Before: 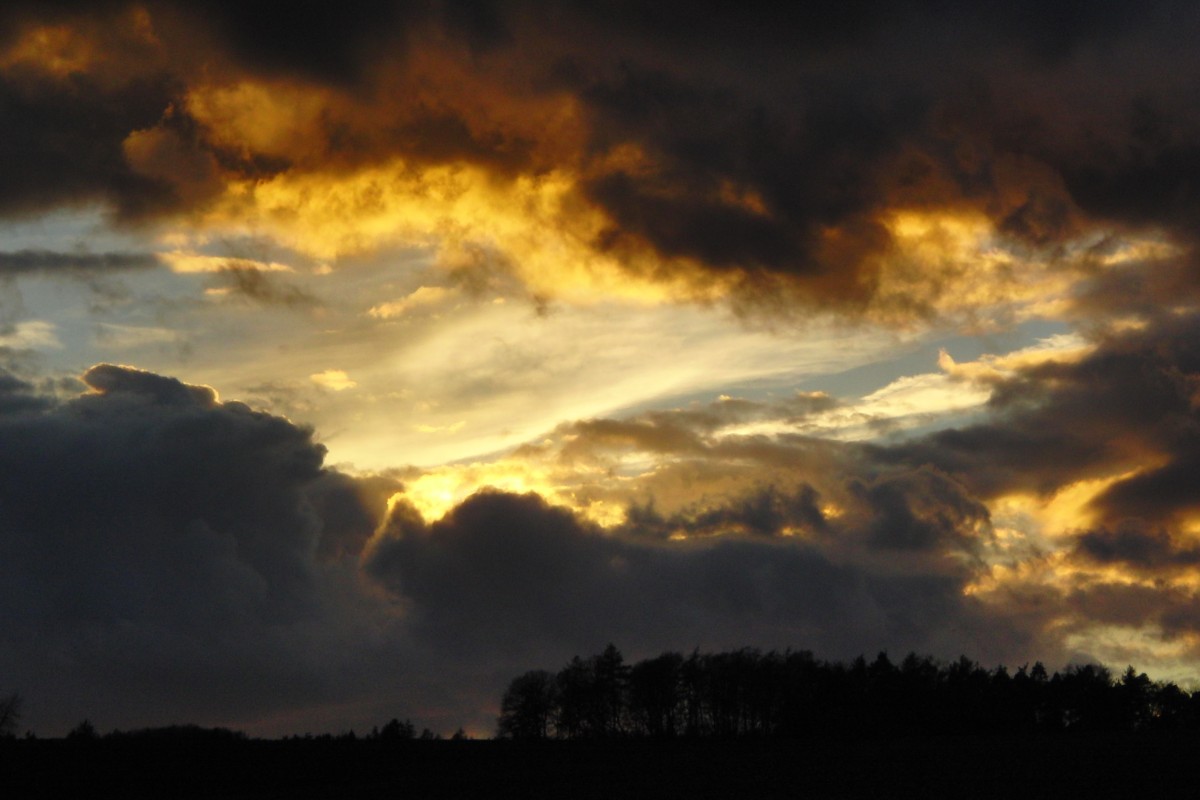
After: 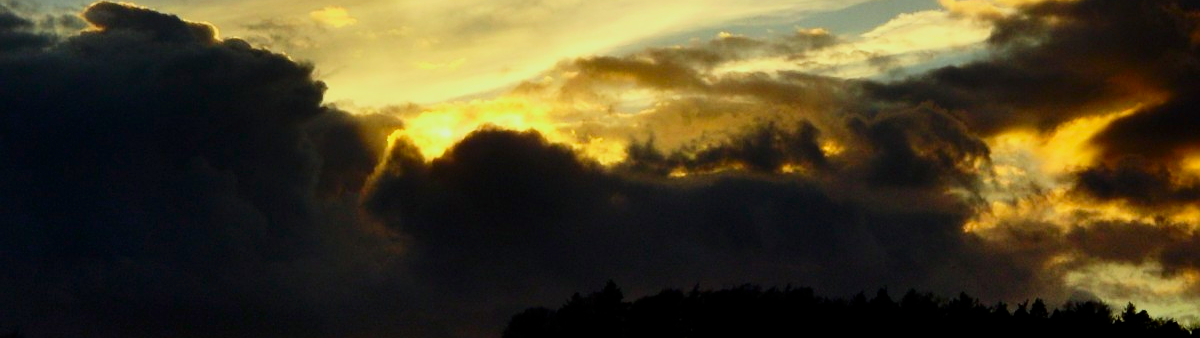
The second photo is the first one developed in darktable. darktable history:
sharpen: radius 1.321, amount 0.308, threshold 0.191
filmic rgb: black relative exposure -7.65 EV, white relative exposure 4.56 EV, hardness 3.61, color science v6 (2022)
crop: top 45.414%, bottom 12.286%
contrast brightness saturation: contrast 0.217, brightness -0.192, saturation 0.243
color correction: highlights a* -6.7, highlights b* 0.402
exposure: black level correction 0, exposure 0.5 EV, compensate highlight preservation false
